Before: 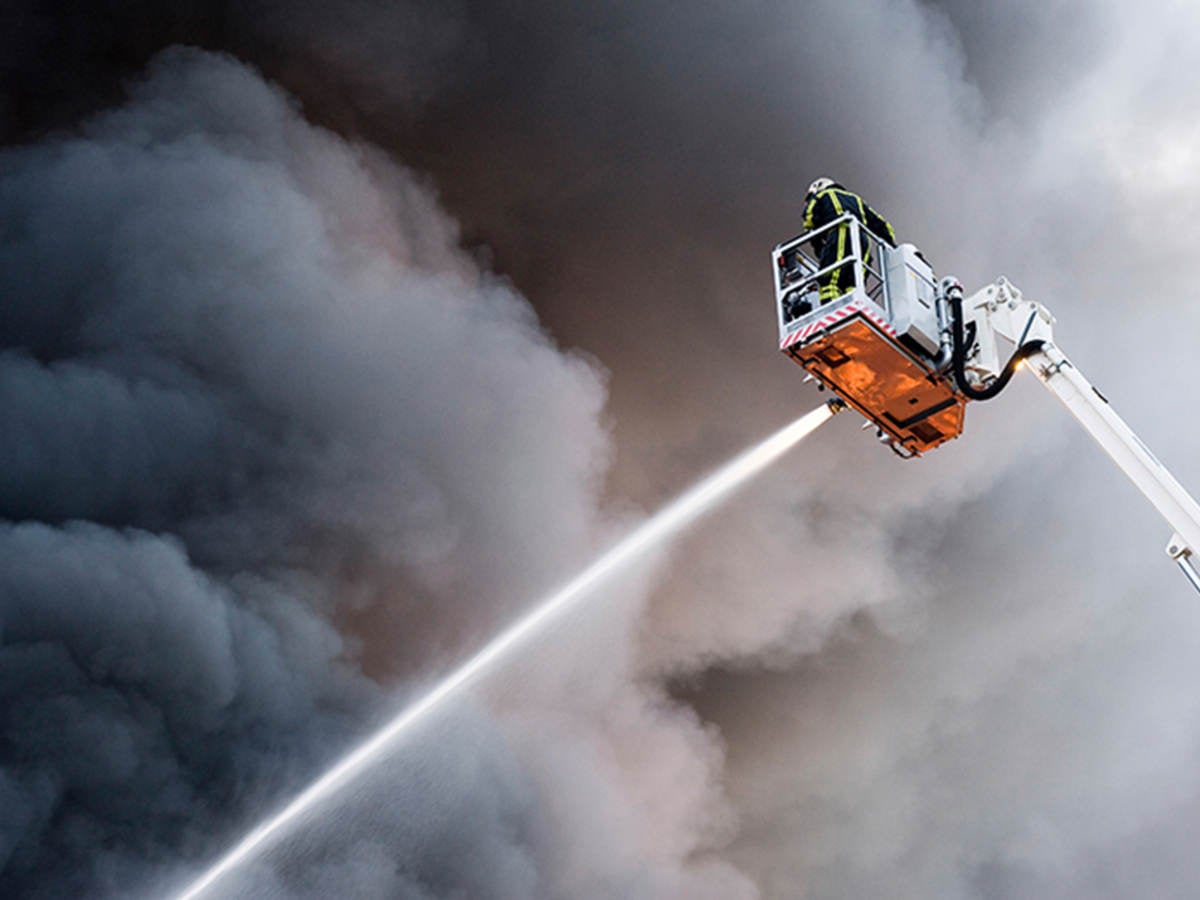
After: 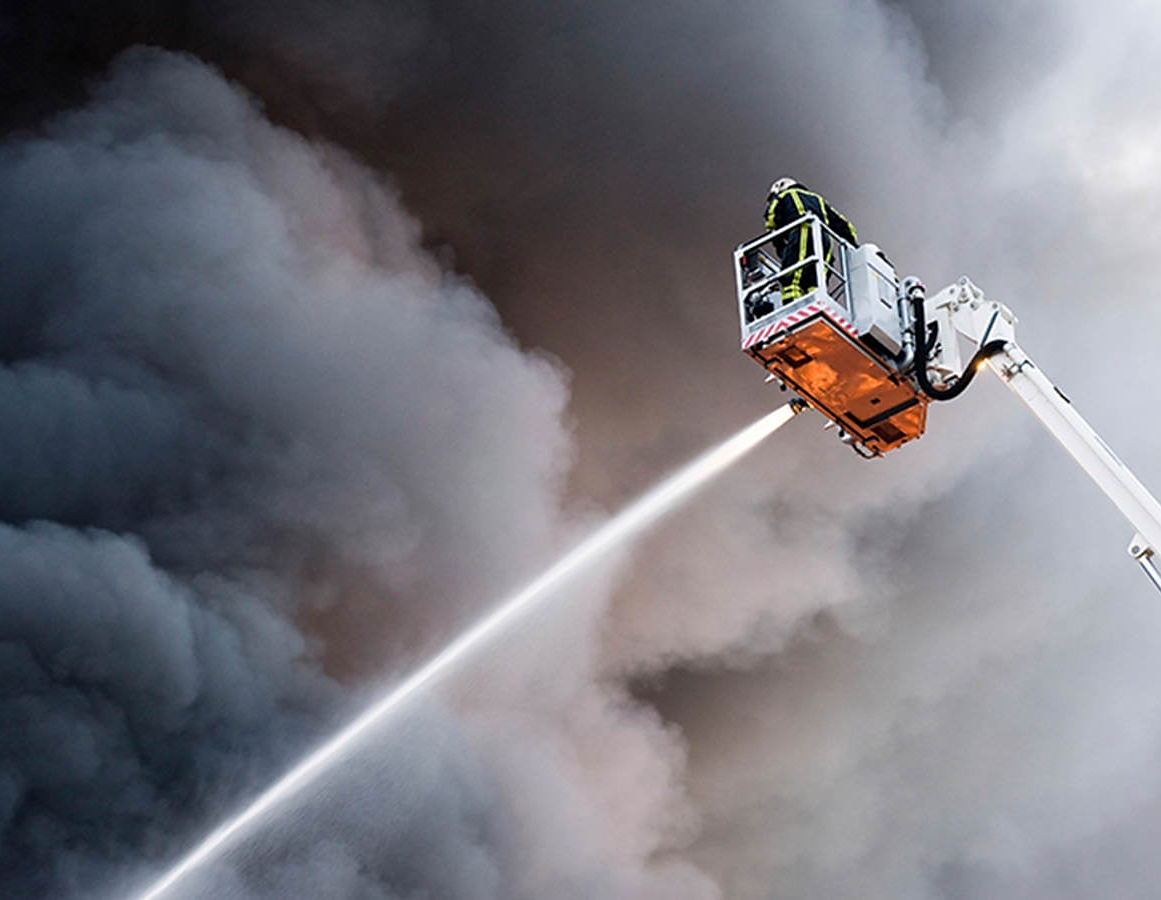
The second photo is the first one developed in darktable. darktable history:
crop and rotate: left 3.238%
sharpen: radius 1.458, amount 0.398, threshold 1.271
white balance: emerald 1
